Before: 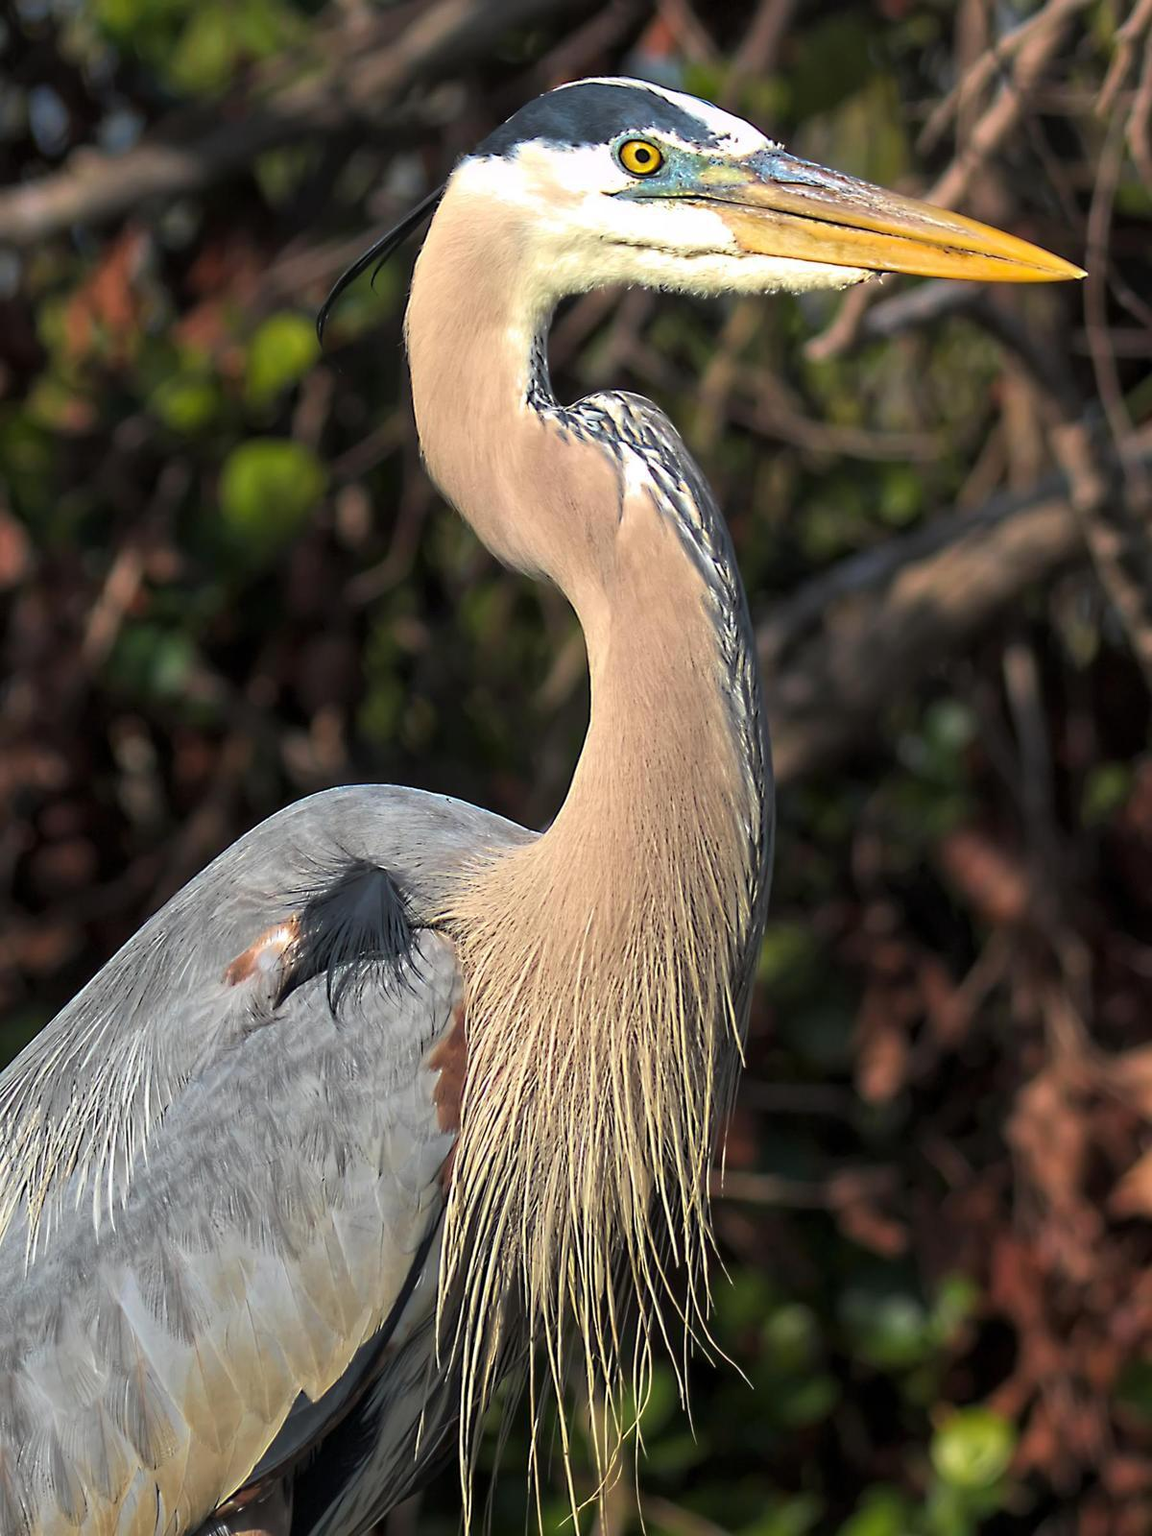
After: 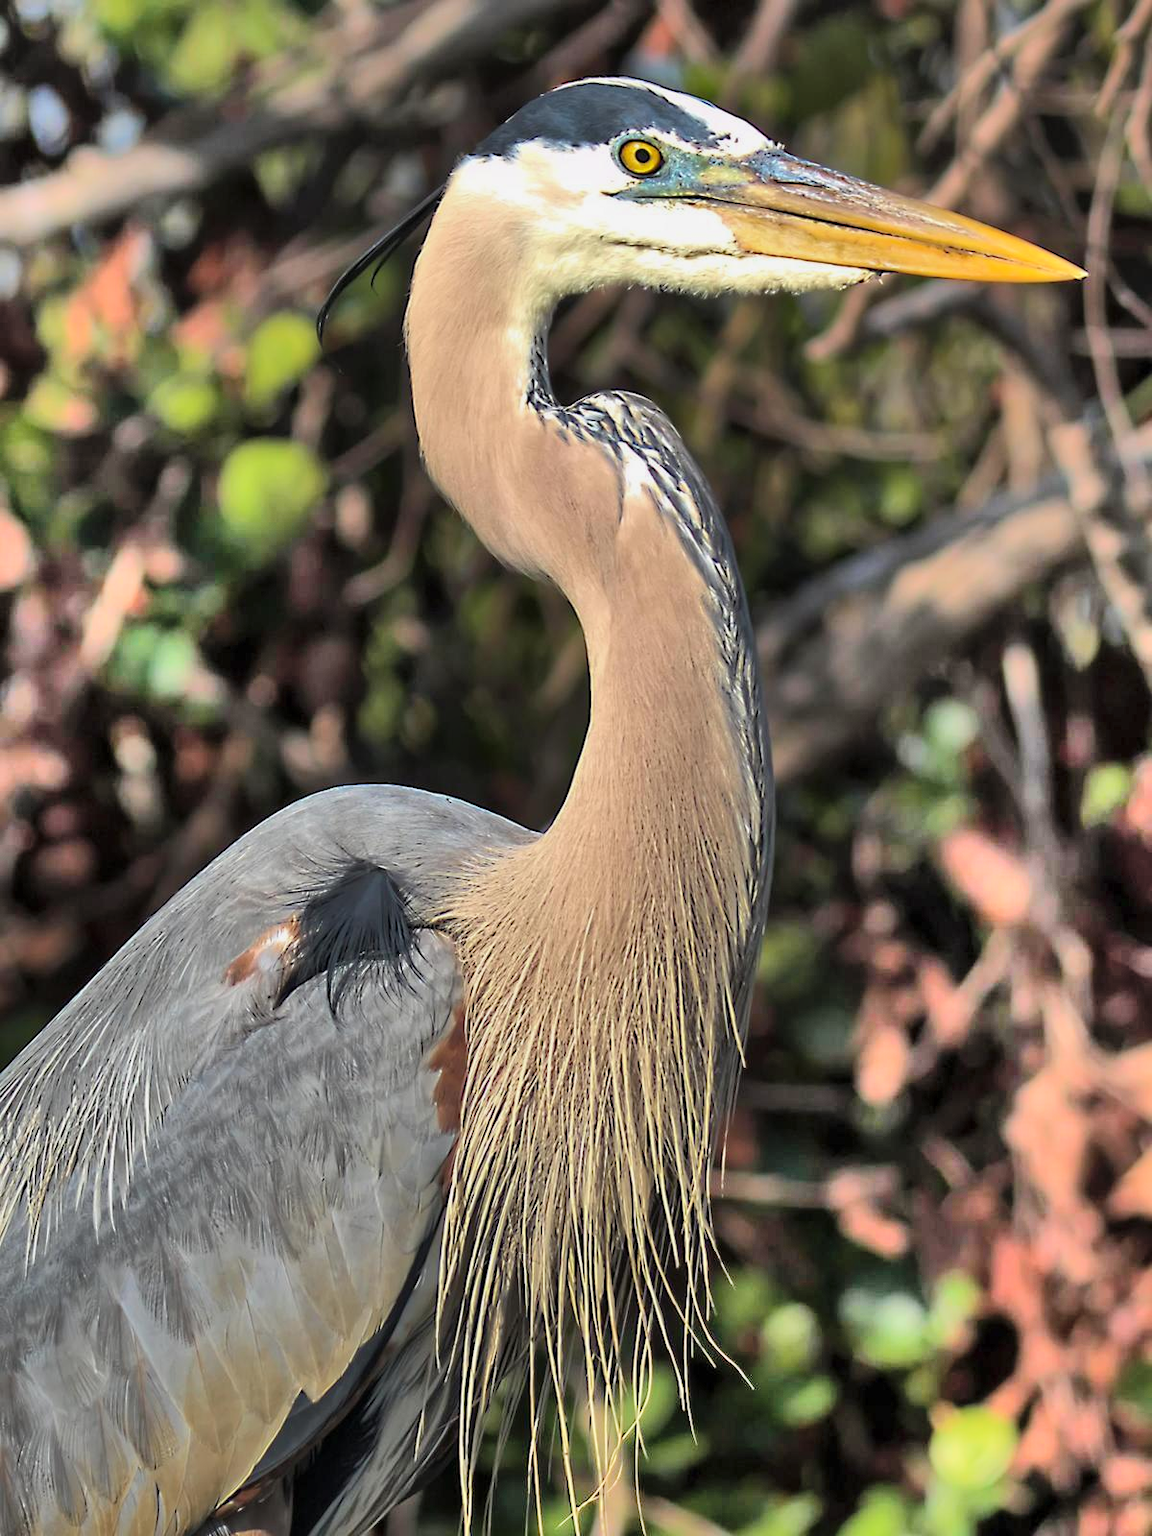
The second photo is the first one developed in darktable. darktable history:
tone equalizer: -7 EV 0.192 EV, -6 EV 0.153 EV, -5 EV 0.063 EV, -4 EV 0.077 EV, -2 EV -0.026 EV, -1 EV -0.022 EV, +0 EV -0.046 EV, smoothing diameter 2%, edges refinement/feathering 19.08, mask exposure compensation -1.57 EV, filter diffusion 5
shadows and highlights: radius 123.13, shadows 98.51, white point adjustment -2.94, highlights -98.59, soften with gaussian
